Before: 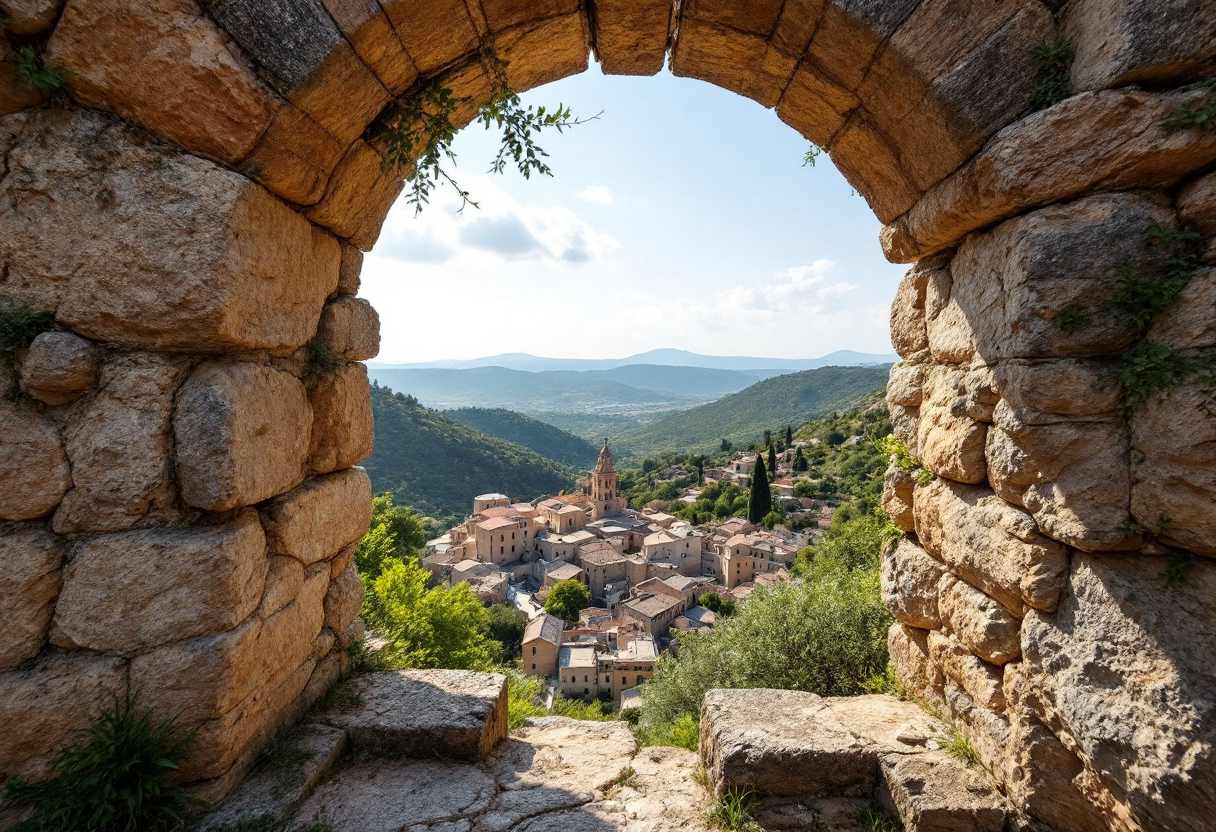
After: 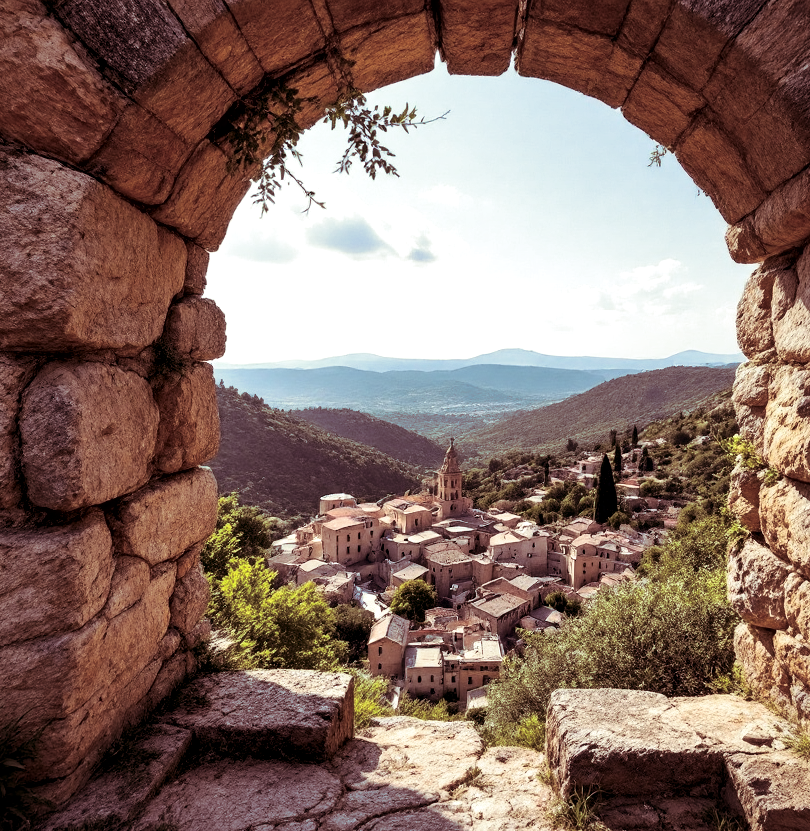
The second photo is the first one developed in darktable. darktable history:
crop and rotate: left 12.673%, right 20.66%
split-toning: on, module defaults
local contrast: mode bilateral grid, contrast 100, coarseness 100, detail 165%, midtone range 0.2
